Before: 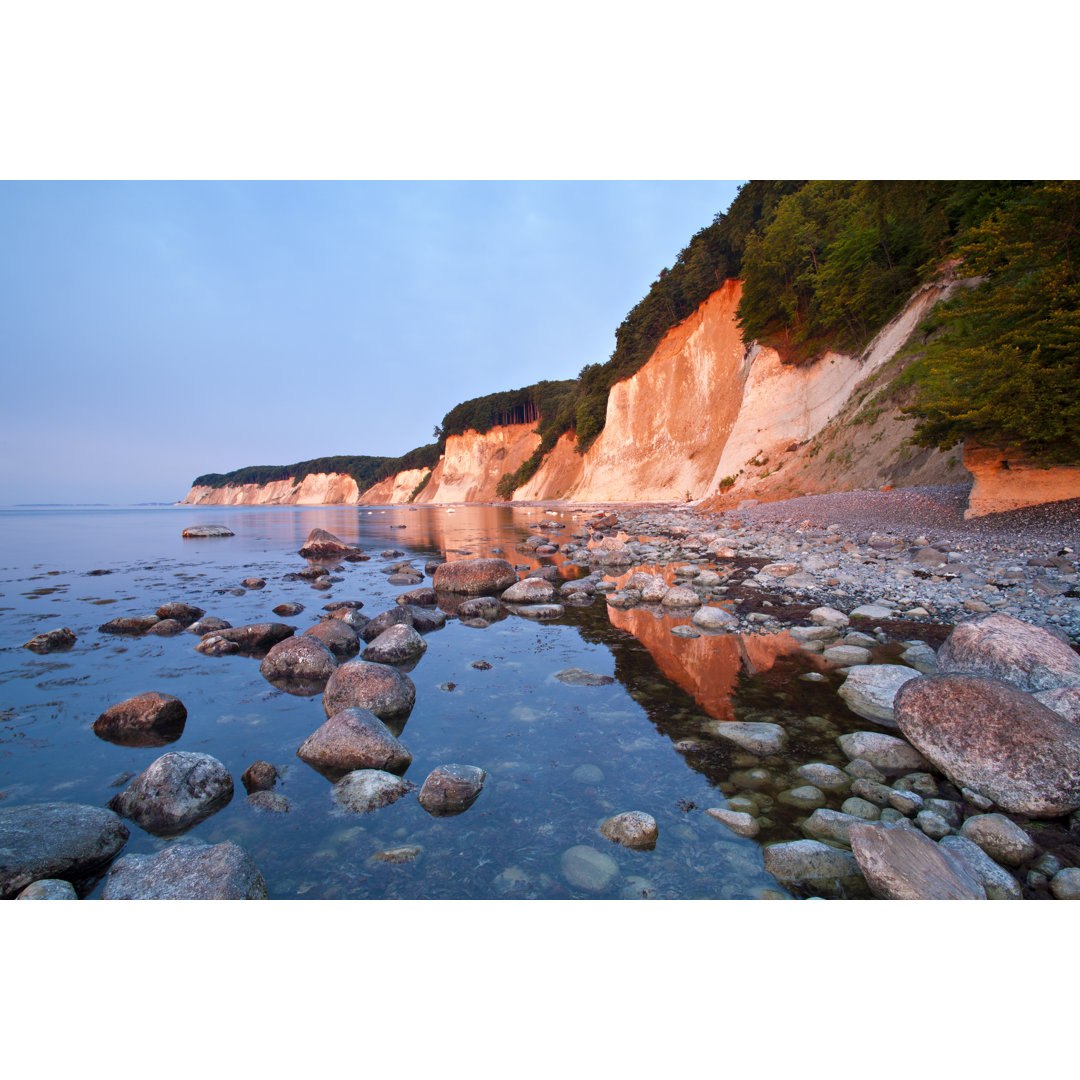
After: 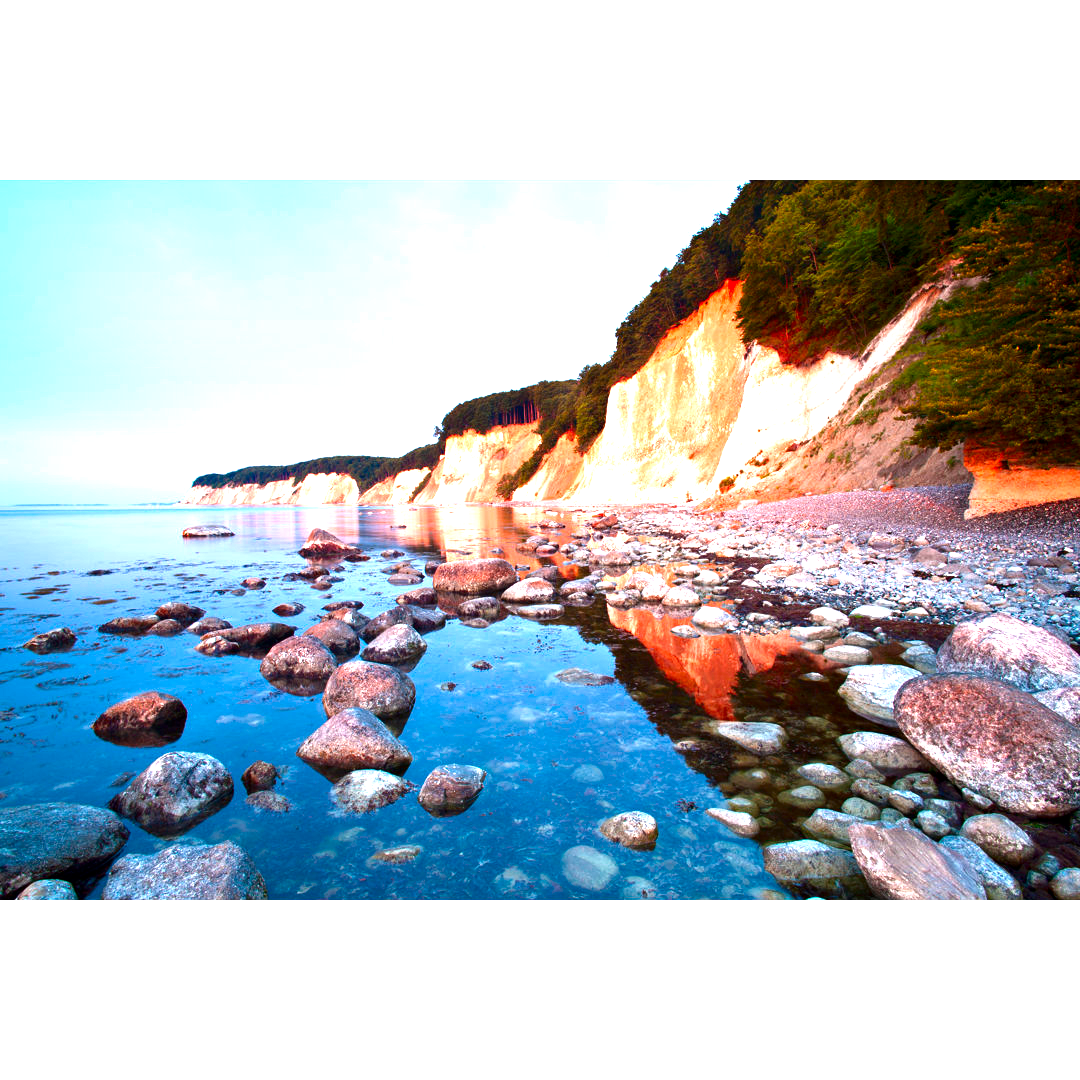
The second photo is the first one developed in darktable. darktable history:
exposure: black level correction 0, exposure 1.457 EV, compensate exposure bias true, compensate highlight preservation false
contrast brightness saturation: brightness -0.211, saturation 0.078
